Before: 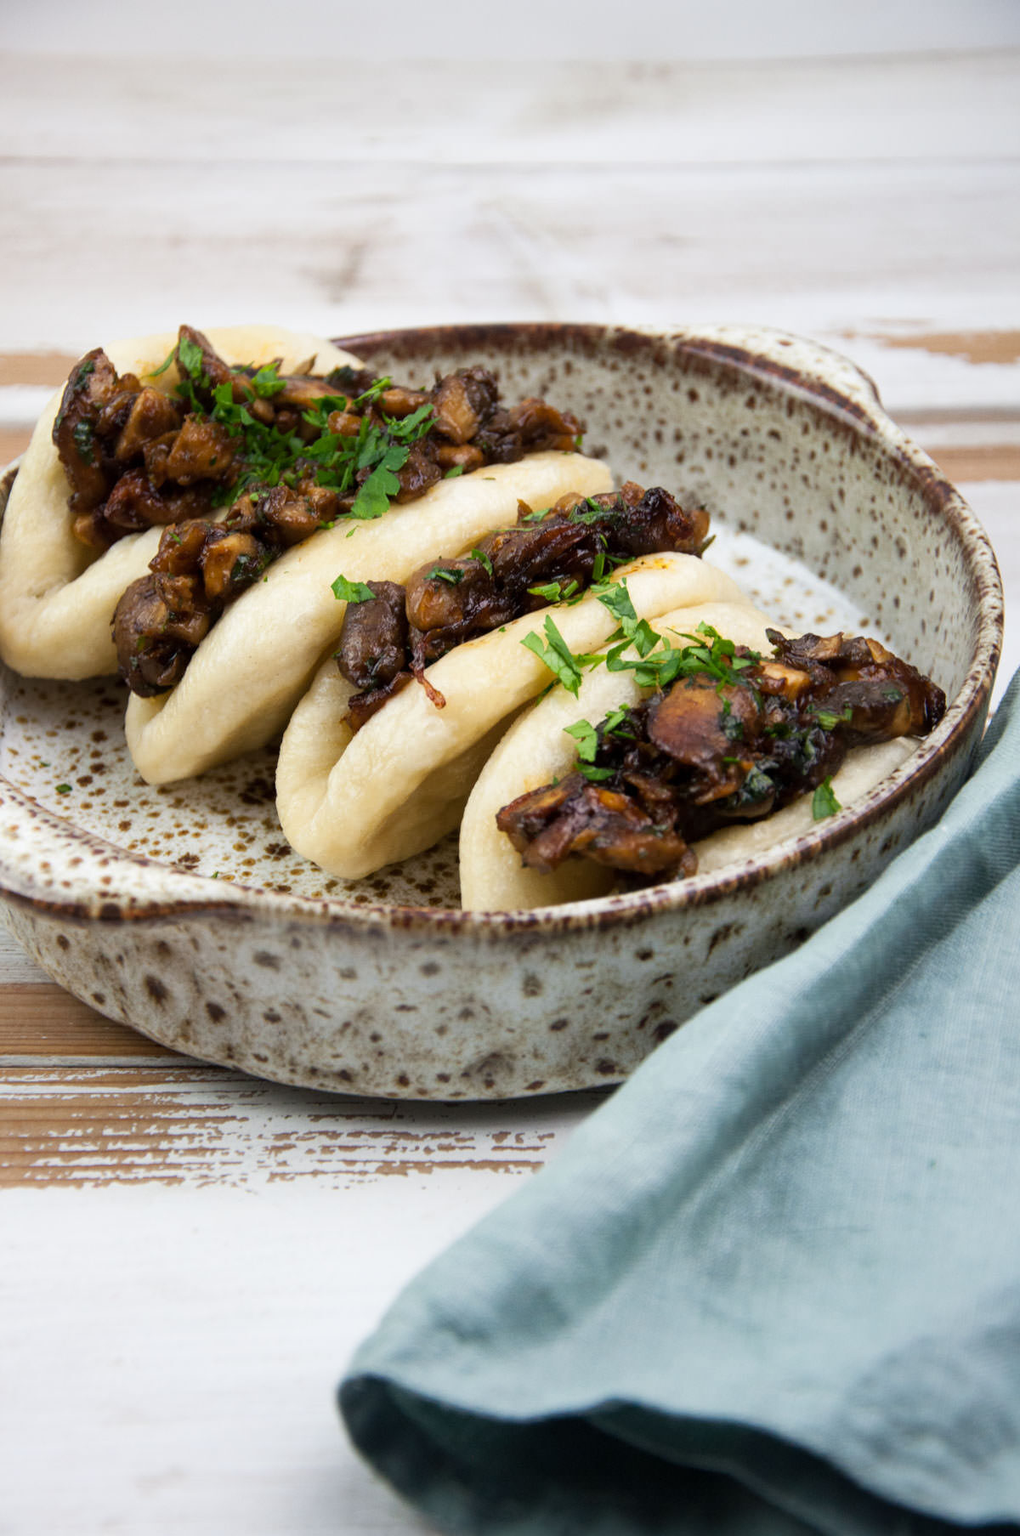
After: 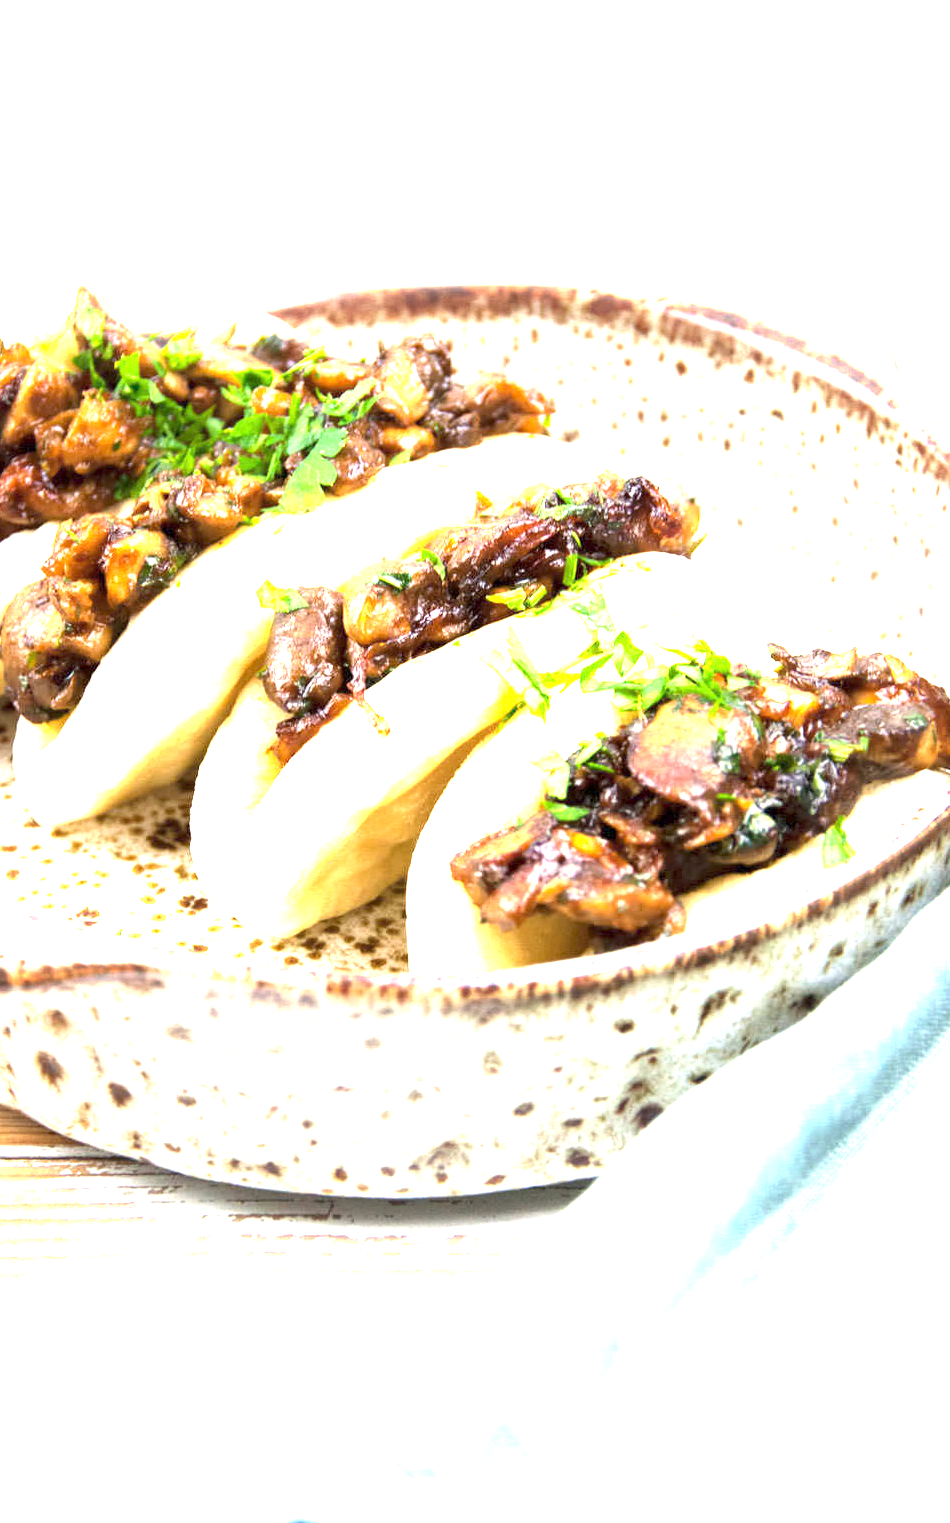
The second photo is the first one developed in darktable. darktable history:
crop: left 11.225%, top 5.381%, right 9.565%, bottom 10.314%
exposure: exposure 3 EV, compensate highlight preservation false
